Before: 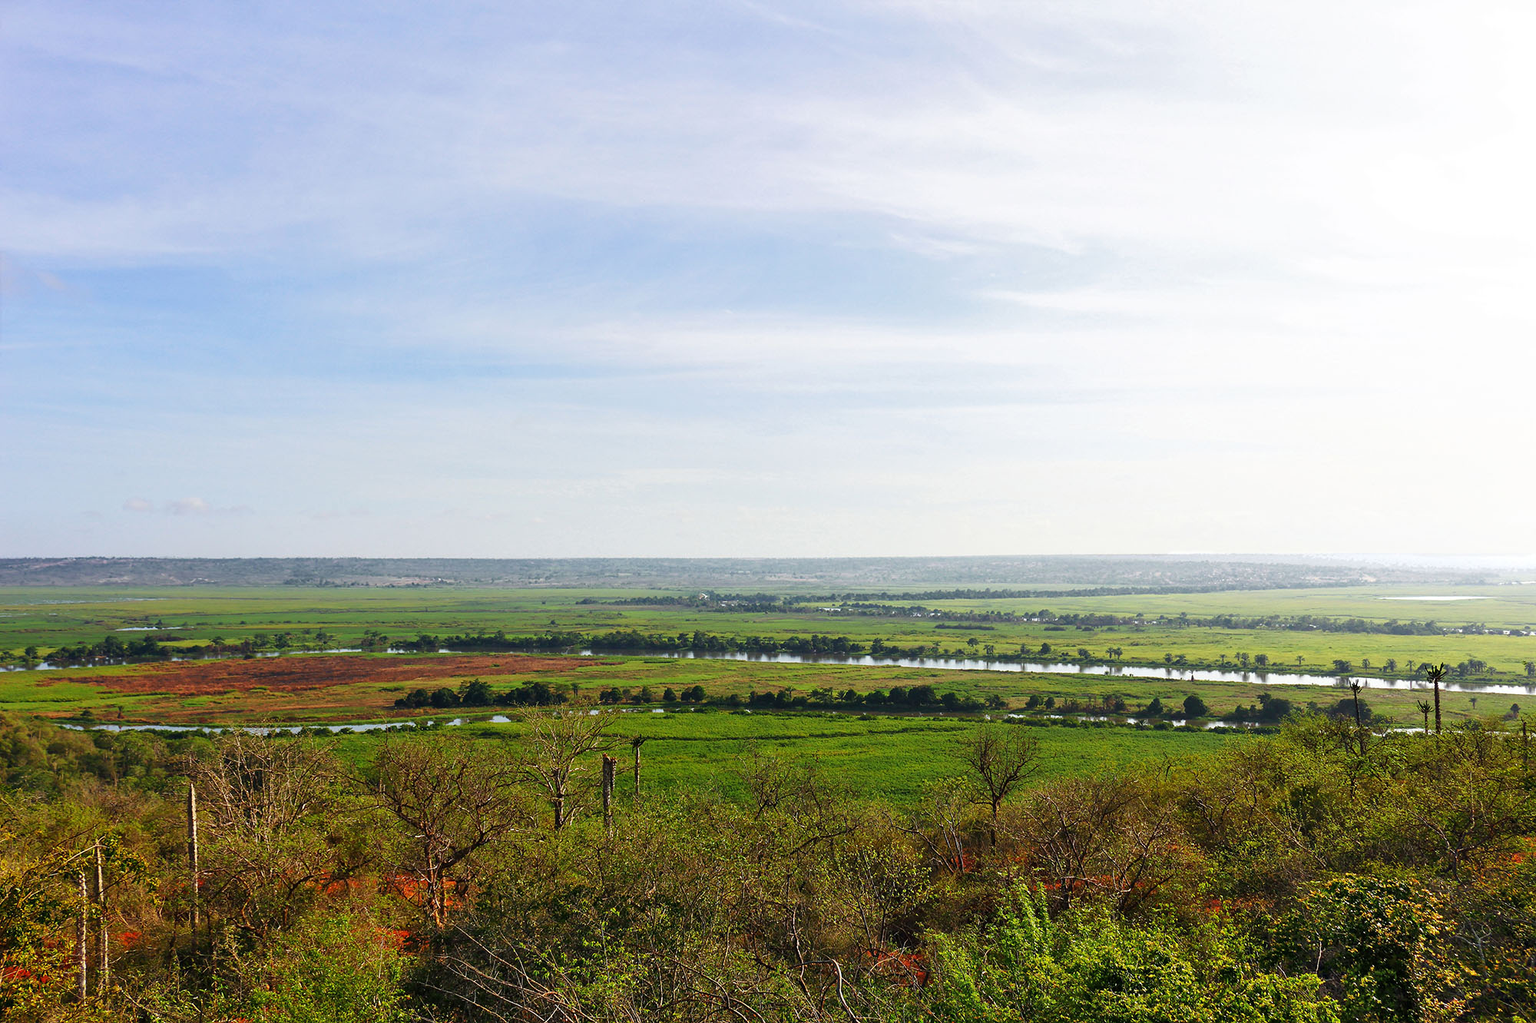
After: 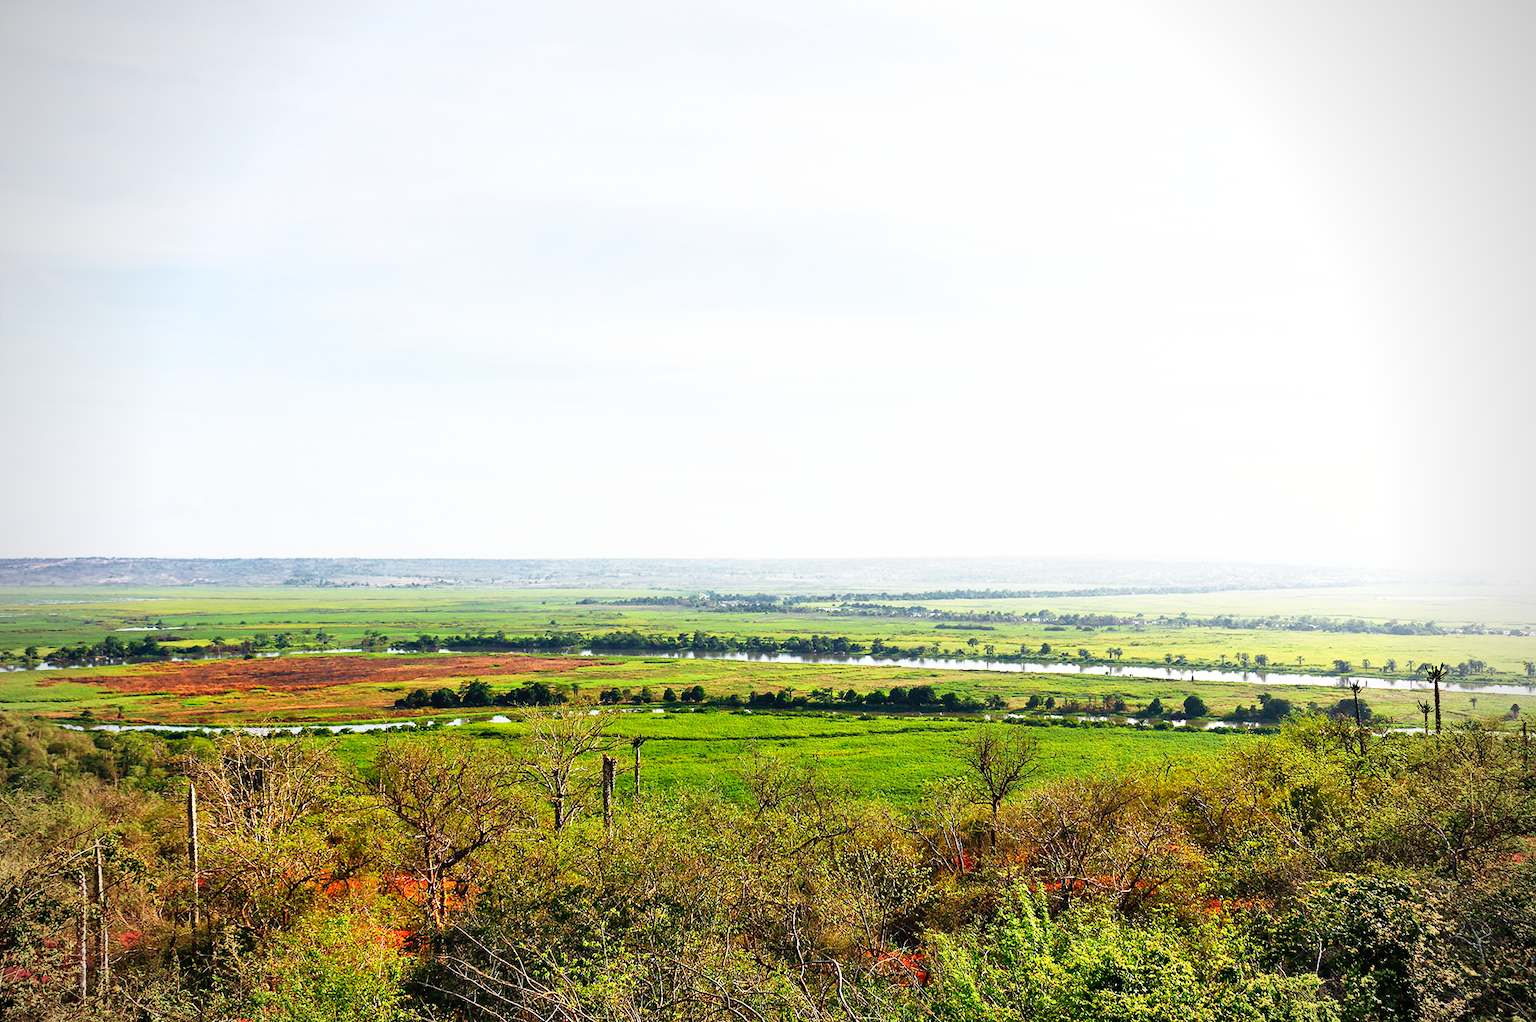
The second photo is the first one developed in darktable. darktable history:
vignetting: on, module defaults
base curve: curves: ch0 [(0, 0) (0.012, 0.01) (0.073, 0.168) (0.31, 0.711) (0.645, 0.957) (1, 1)], preserve colors none
